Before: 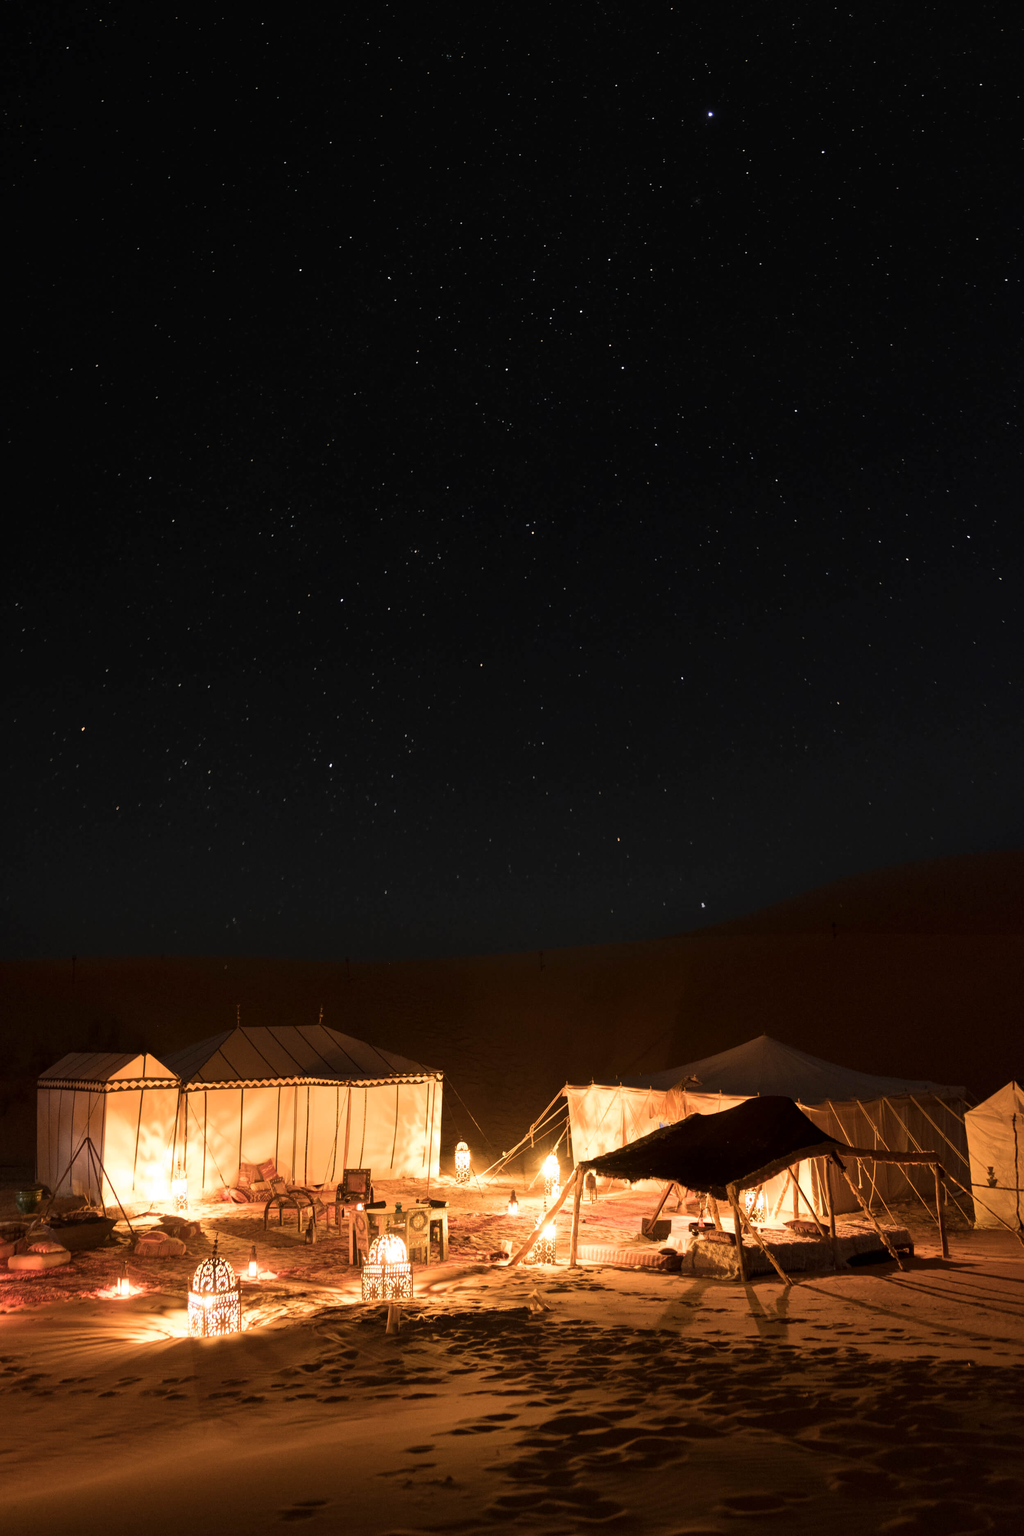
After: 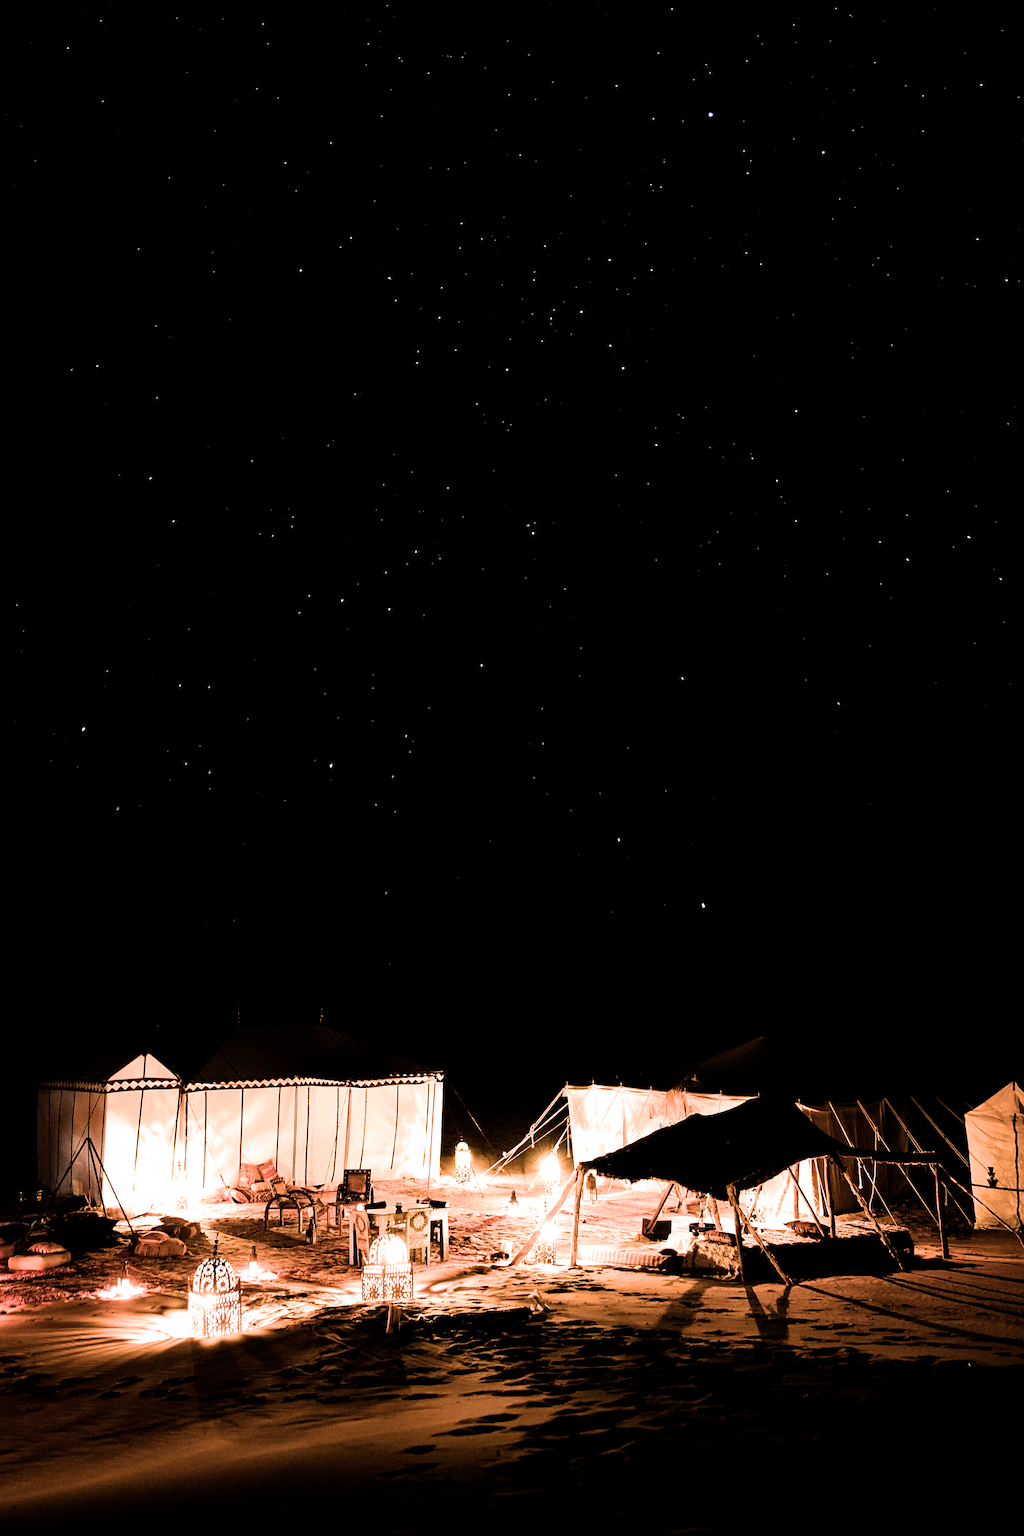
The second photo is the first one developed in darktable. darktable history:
filmic rgb: black relative exposure -3.75 EV, white relative exposure 2.4 EV, dynamic range scaling -50%, hardness 3.42, latitude 30%, contrast 1.8
sharpen: on, module defaults
tone equalizer: -8 EV -0.417 EV, -7 EV -0.389 EV, -6 EV -0.333 EV, -5 EV -0.222 EV, -3 EV 0.222 EV, -2 EV 0.333 EV, -1 EV 0.389 EV, +0 EV 0.417 EV, edges refinement/feathering 500, mask exposure compensation -1.57 EV, preserve details no
